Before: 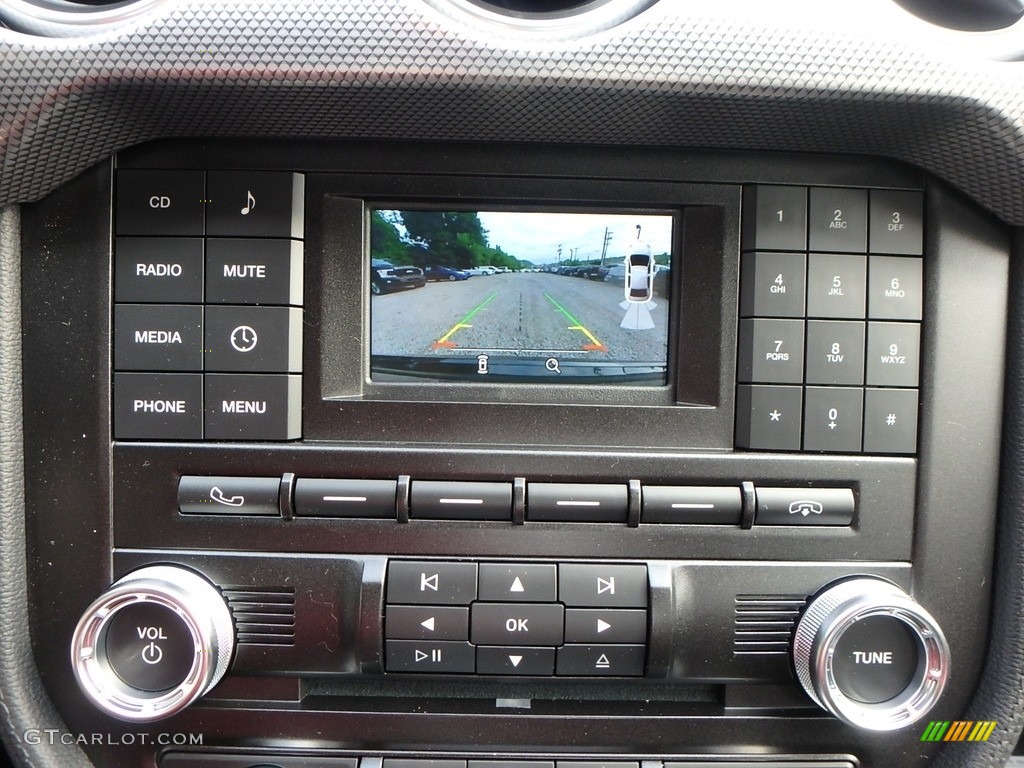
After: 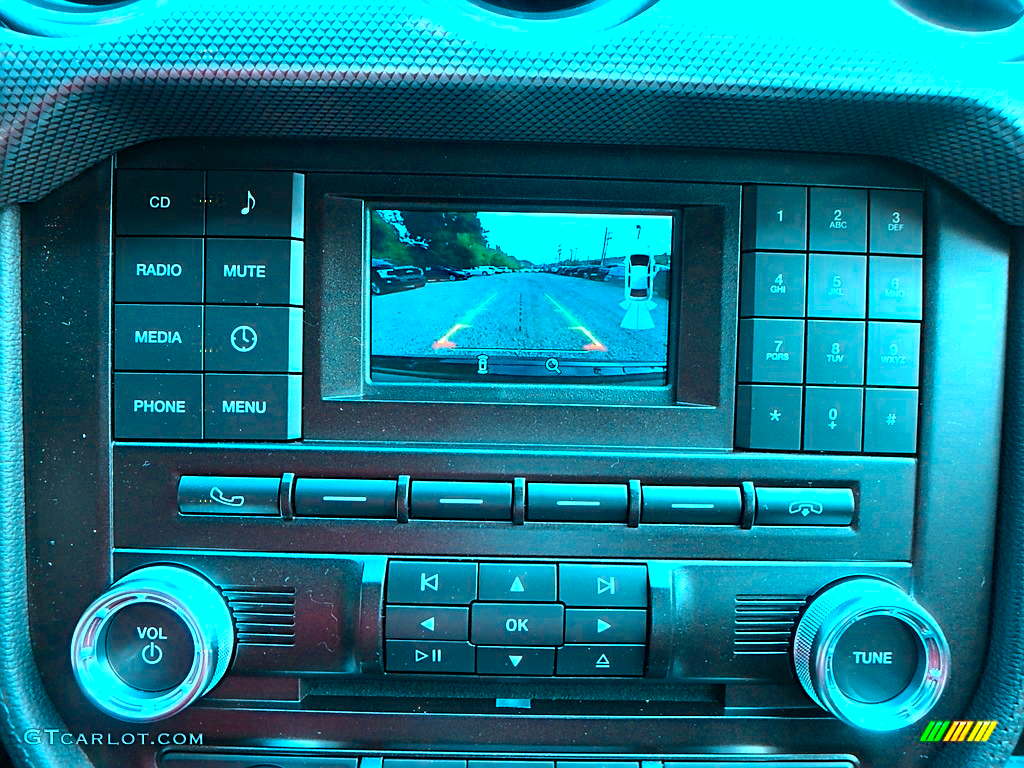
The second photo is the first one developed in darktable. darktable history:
color calibration: output R [1.422, -0.35, -0.252, 0], output G [-0.238, 1.259, -0.084, 0], output B [-0.081, -0.196, 1.58, 0], output brightness [0.49, 0.671, -0.57, 0], illuminant F (fluorescent), F source F9 (Cool White Deluxe 4150 K) – high CRI, x 0.374, y 0.373, temperature 4153.6 K
sharpen: on, module defaults
